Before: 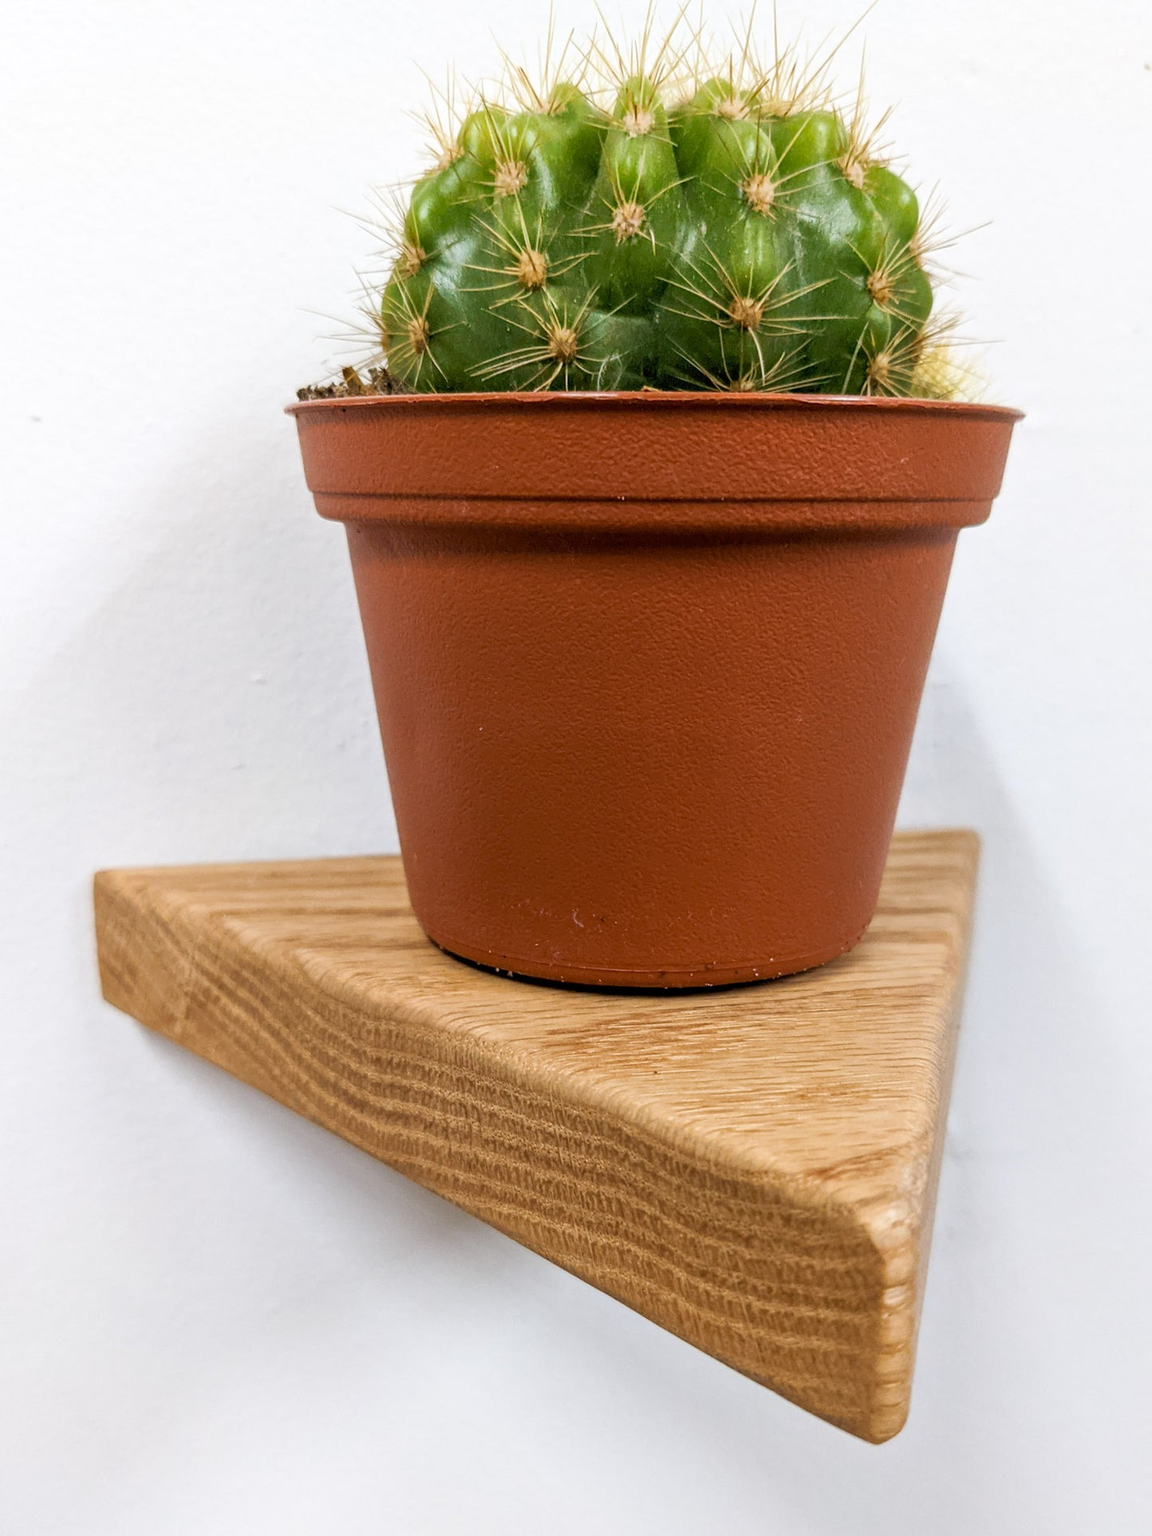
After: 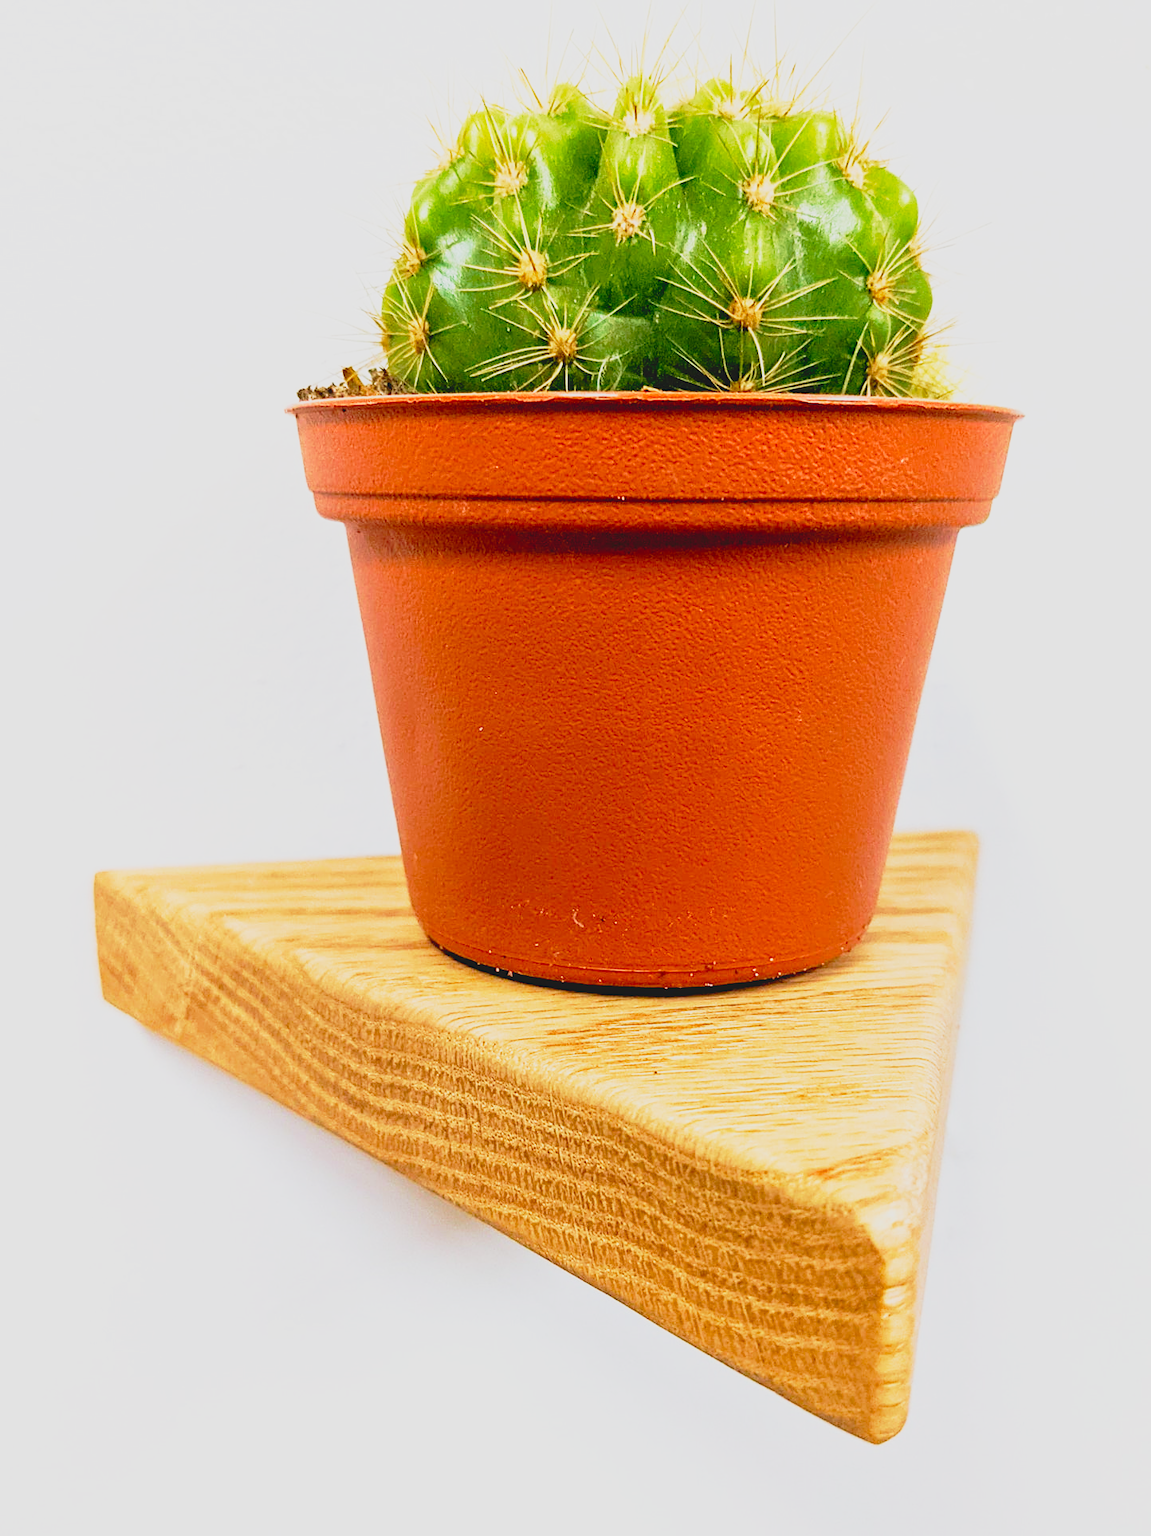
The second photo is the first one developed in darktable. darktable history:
base curve: curves: ch0 [(0, 0) (0.012, 0.01) (0.073, 0.168) (0.31, 0.711) (0.645, 0.957) (1, 1)], preserve colors none
contrast brightness saturation: contrast -0.19, saturation 0.19
velvia: strength 36.57%
sharpen: on, module defaults
